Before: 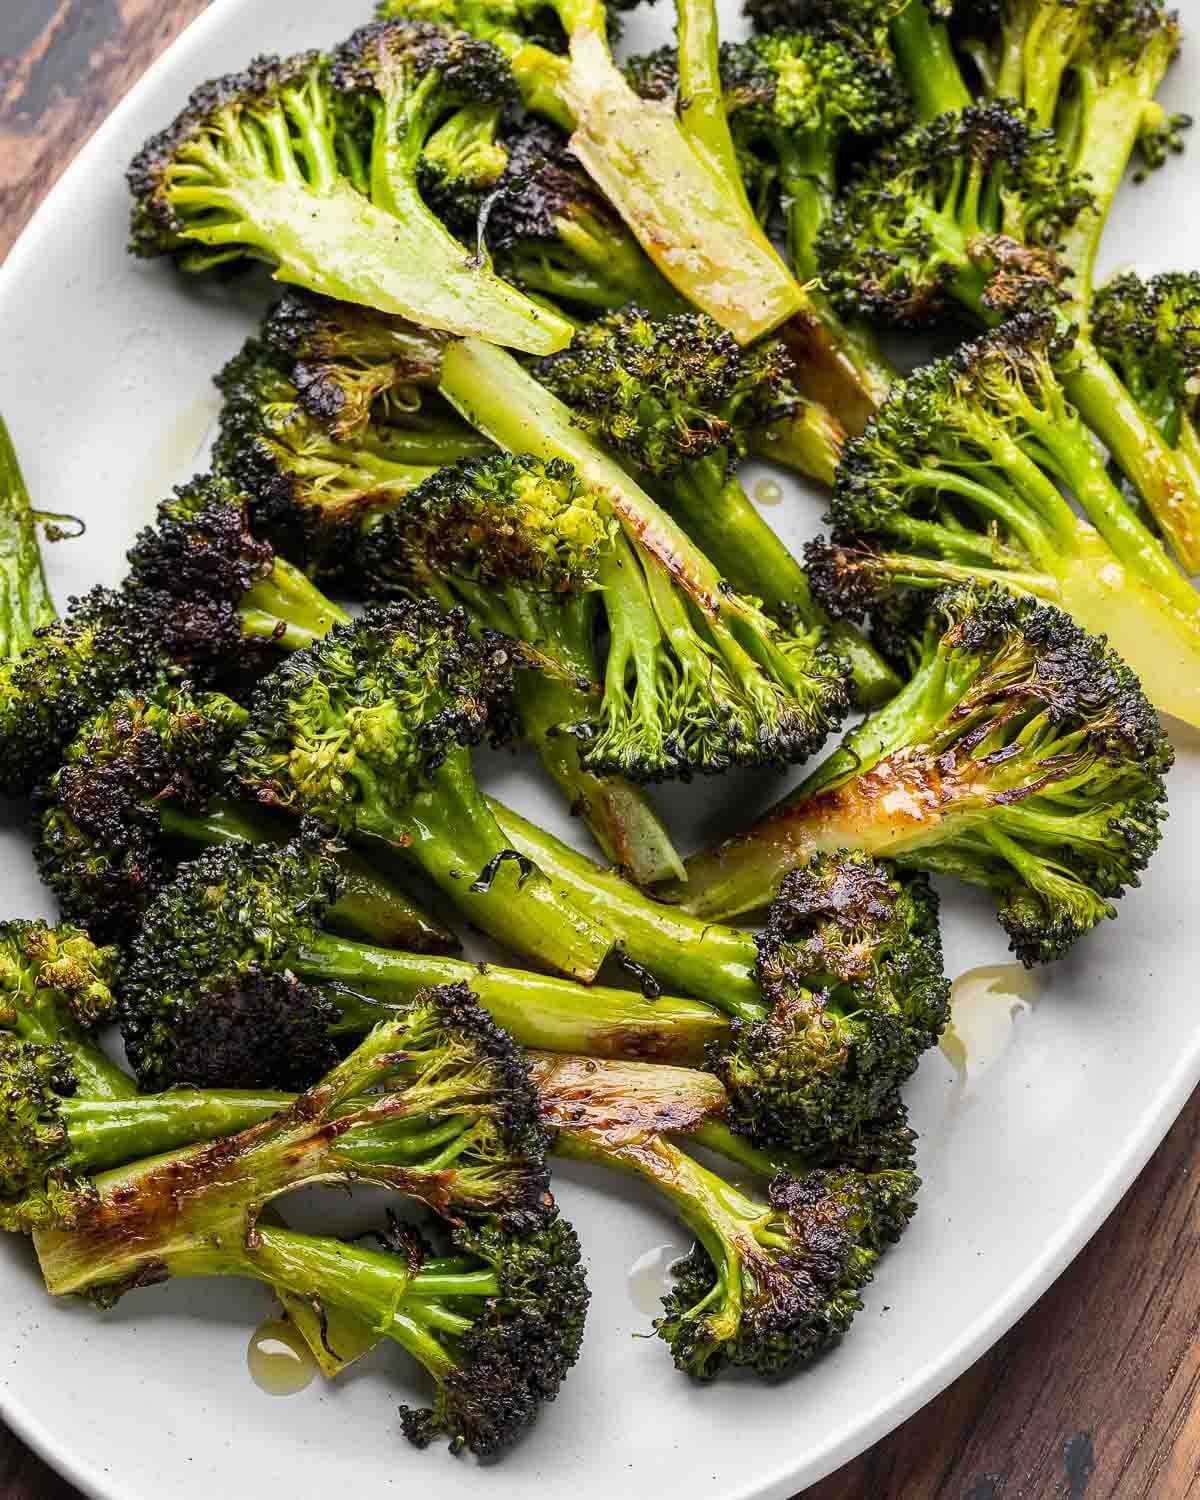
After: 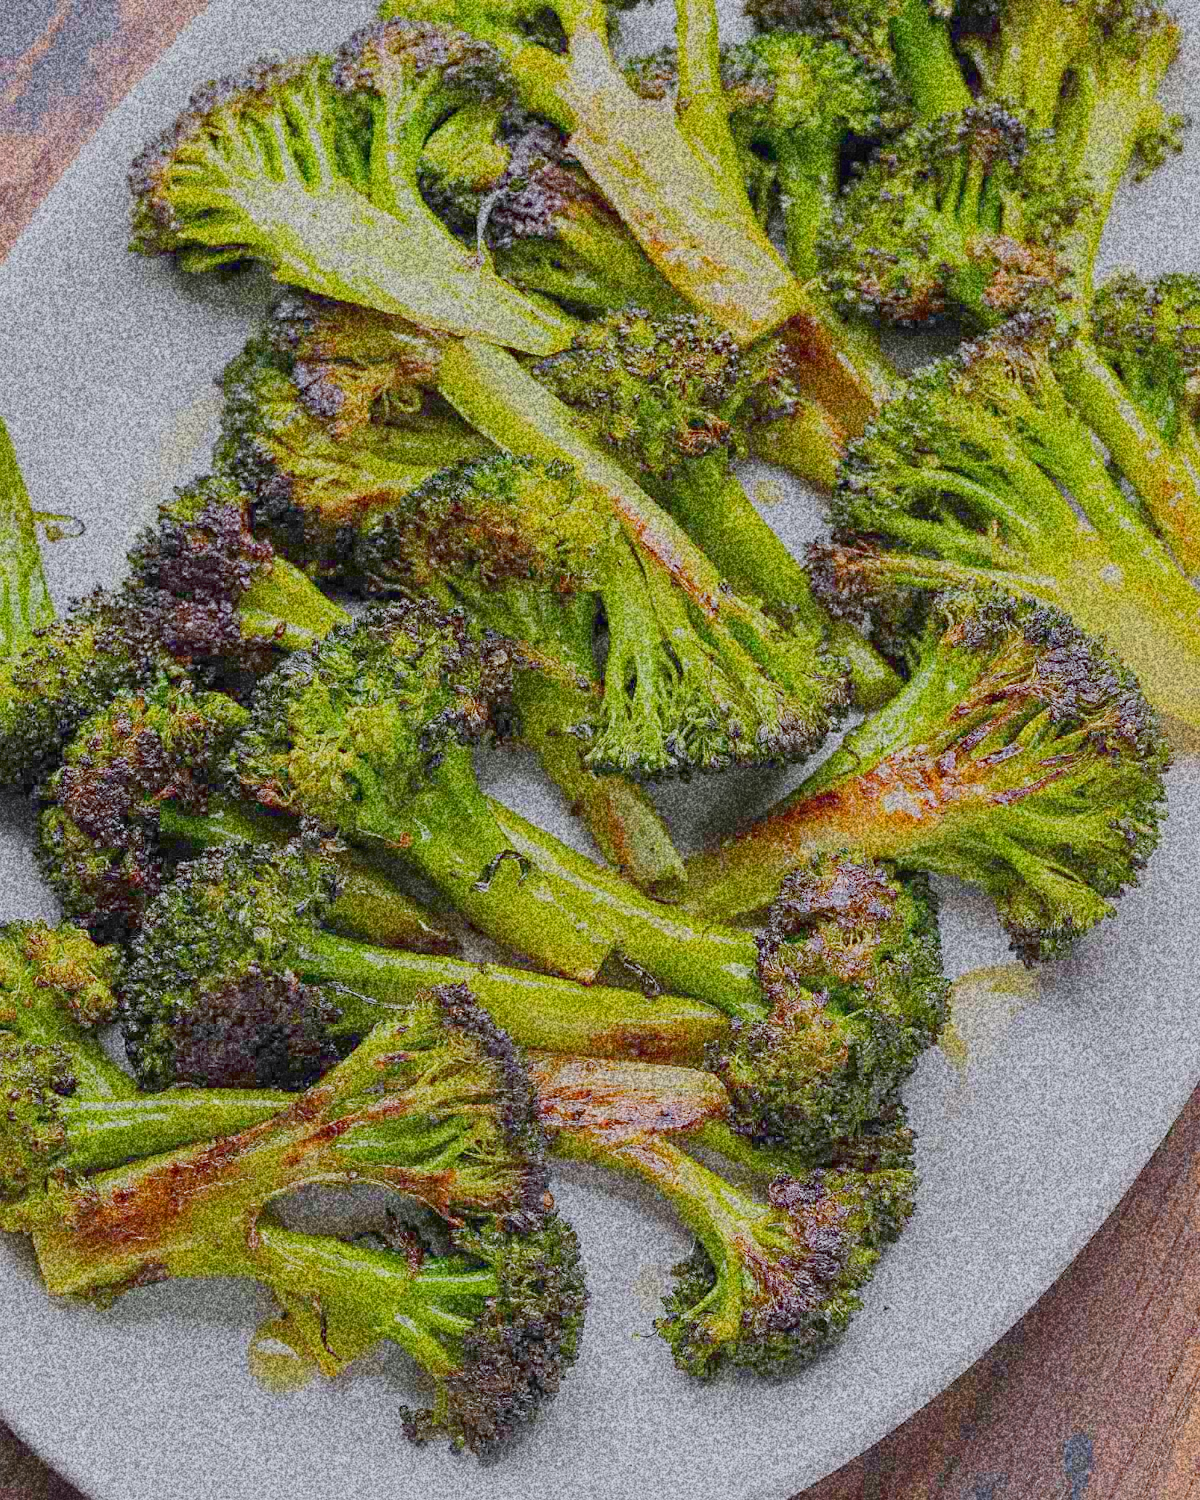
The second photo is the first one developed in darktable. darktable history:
white balance: red 0.984, blue 1.059
sharpen: radius 5.325, amount 0.312, threshold 26.433
filmic rgb: black relative exposure -16 EV, white relative exposure 8 EV, threshold 3 EV, hardness 4.17, latitude 50%, contrast 0.5, color science v5 (2021), contrast in shadows safe, contrast in highlights safe, enable highlight reconstruction true
grain: coarseness 30.02 ISO, strength 100%
exposure: black level correction 0, exposure 0.7 EV, compensate exposure bias true, compensate highlight preservation false
